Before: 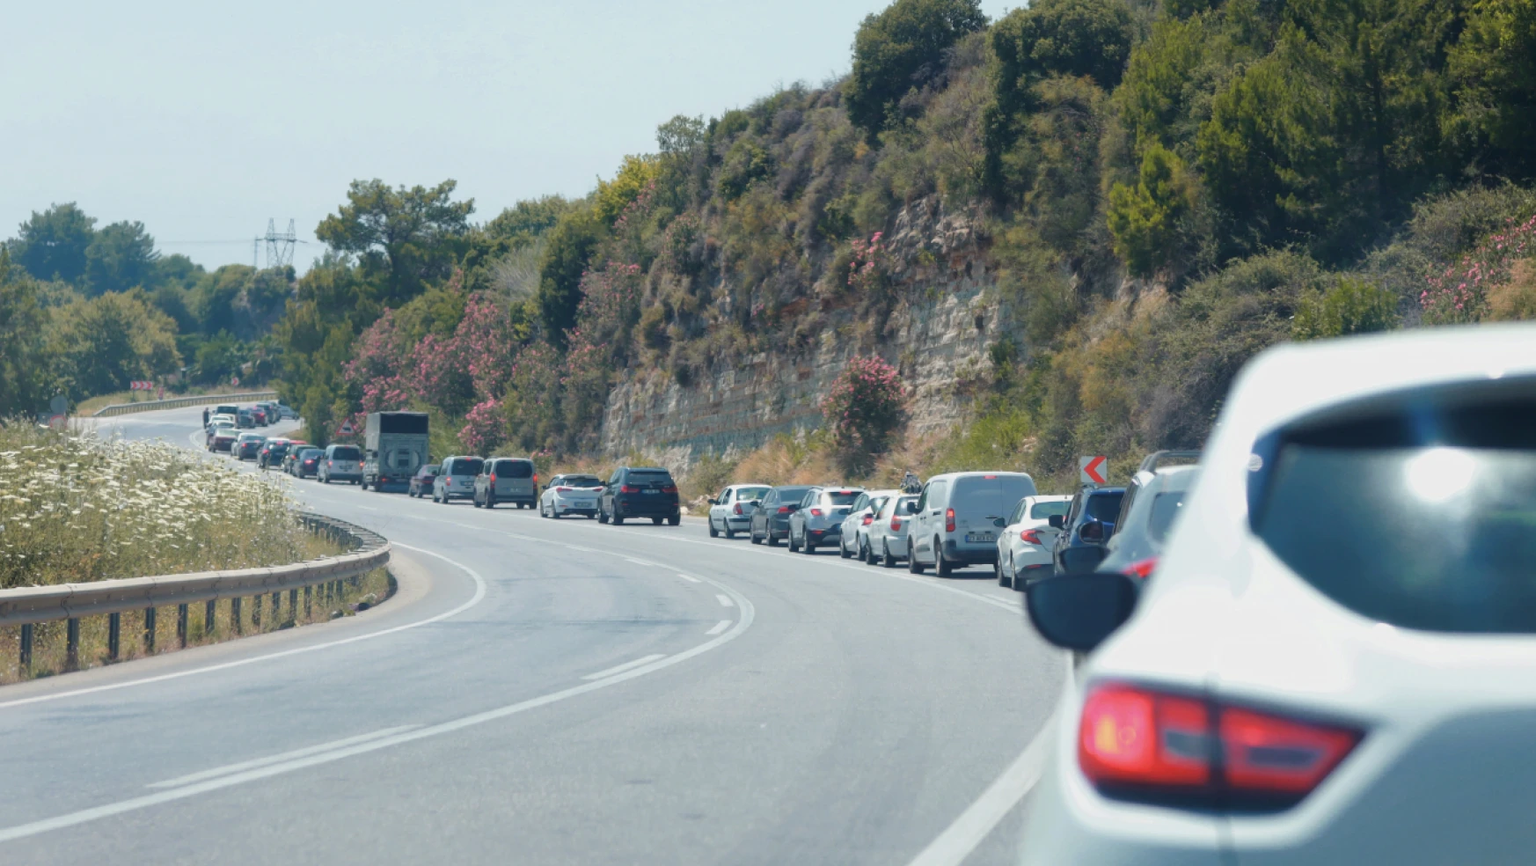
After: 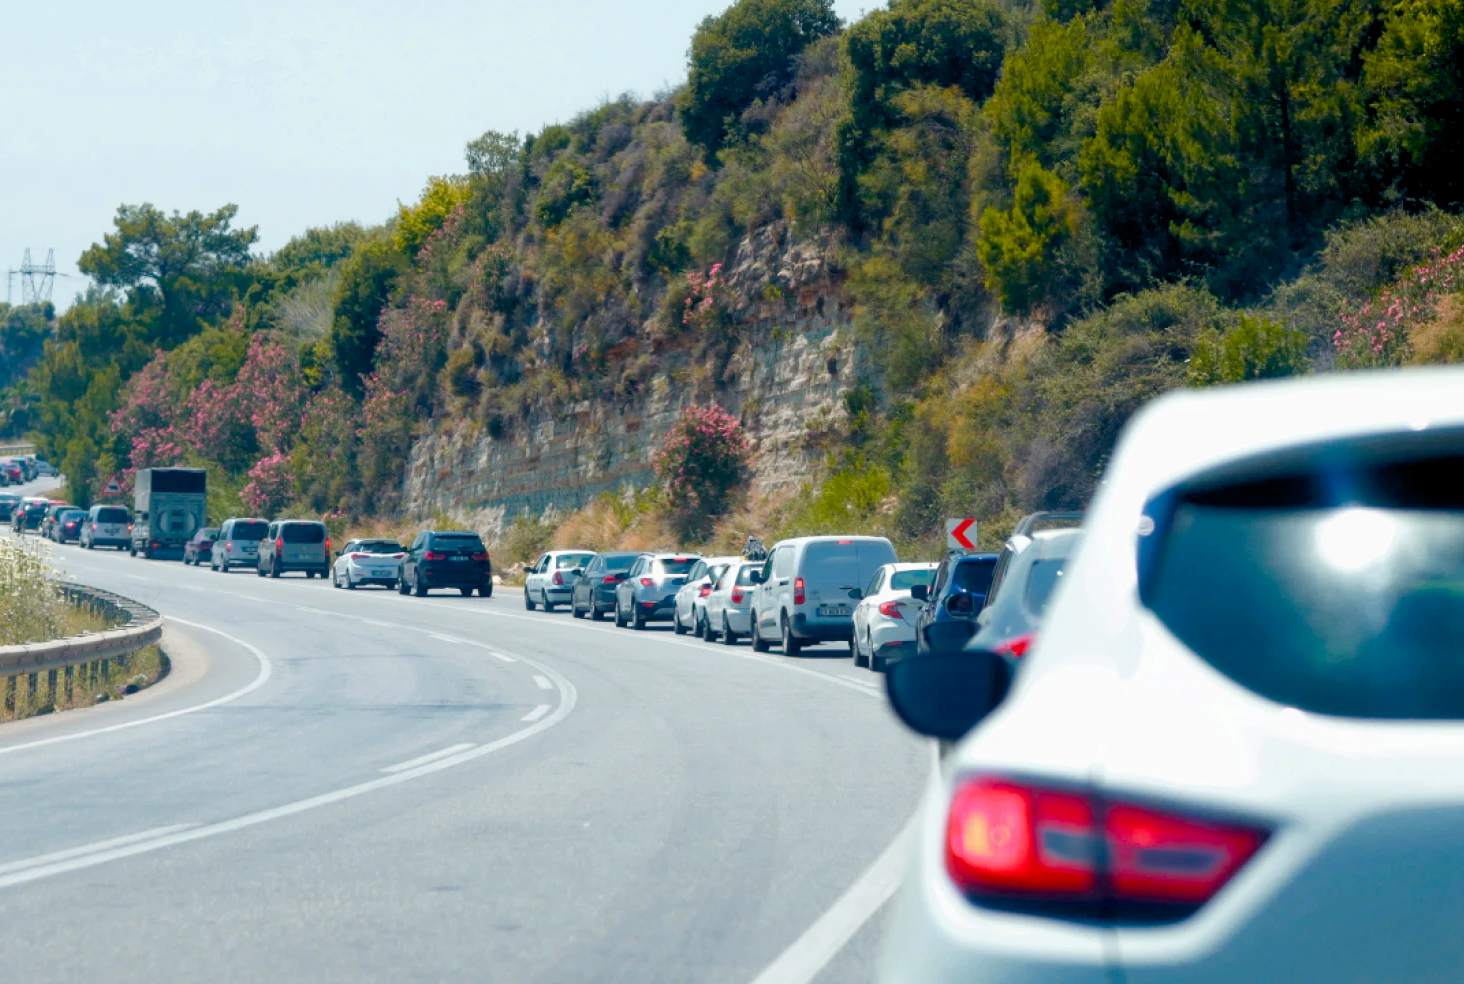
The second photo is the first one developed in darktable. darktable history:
crop: left 16.145%
color balance rgb: shadows lift › luminance -9.41%, highlights gain › luminance 17.6%, global offset › luminance -1.45%, perceptual saturation grading › highlights -17.77%, perceptual saturation grading › mid-tones 33.1%, perceptual saturation grading › shadows 50.52%, global vibrance 24.22%
